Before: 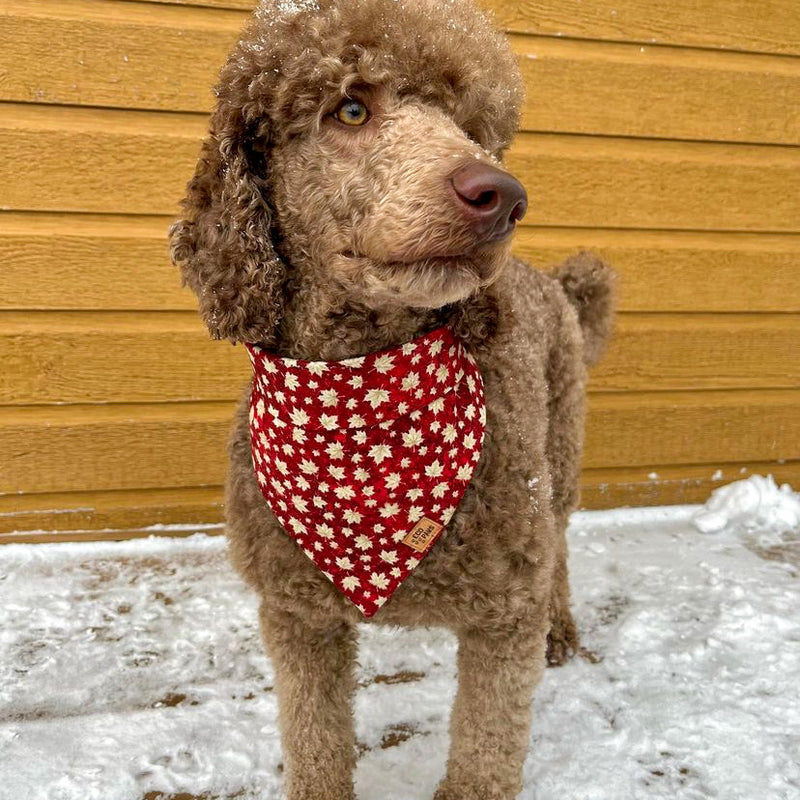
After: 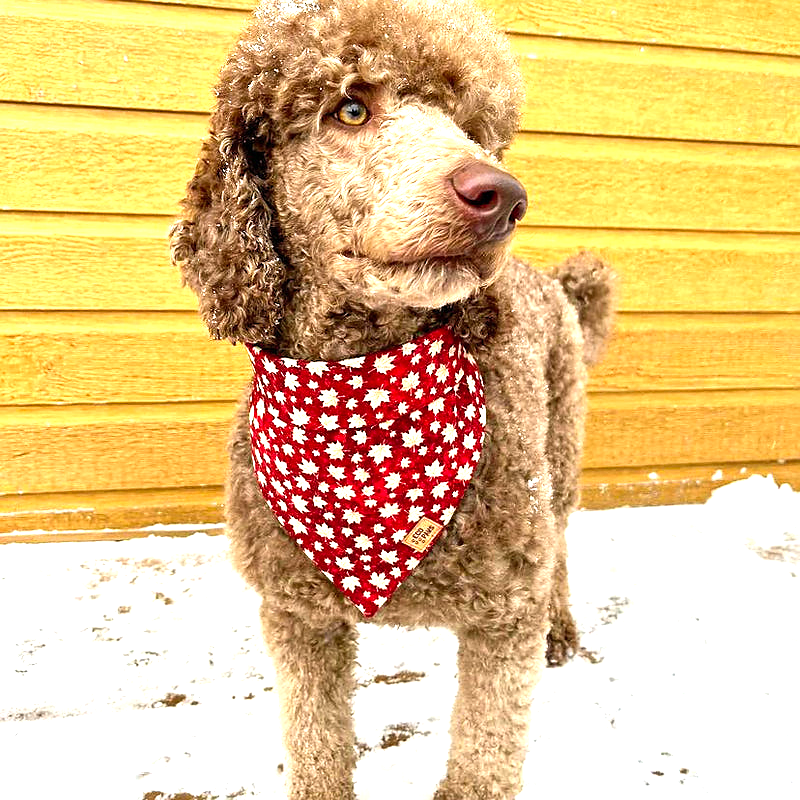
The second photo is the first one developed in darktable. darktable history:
levels: levels [0, 0.352, 0.703]
sharpen: radius 1, threshold 1
contrast brightness saturation: contrast 0.15, brightness 0.05
